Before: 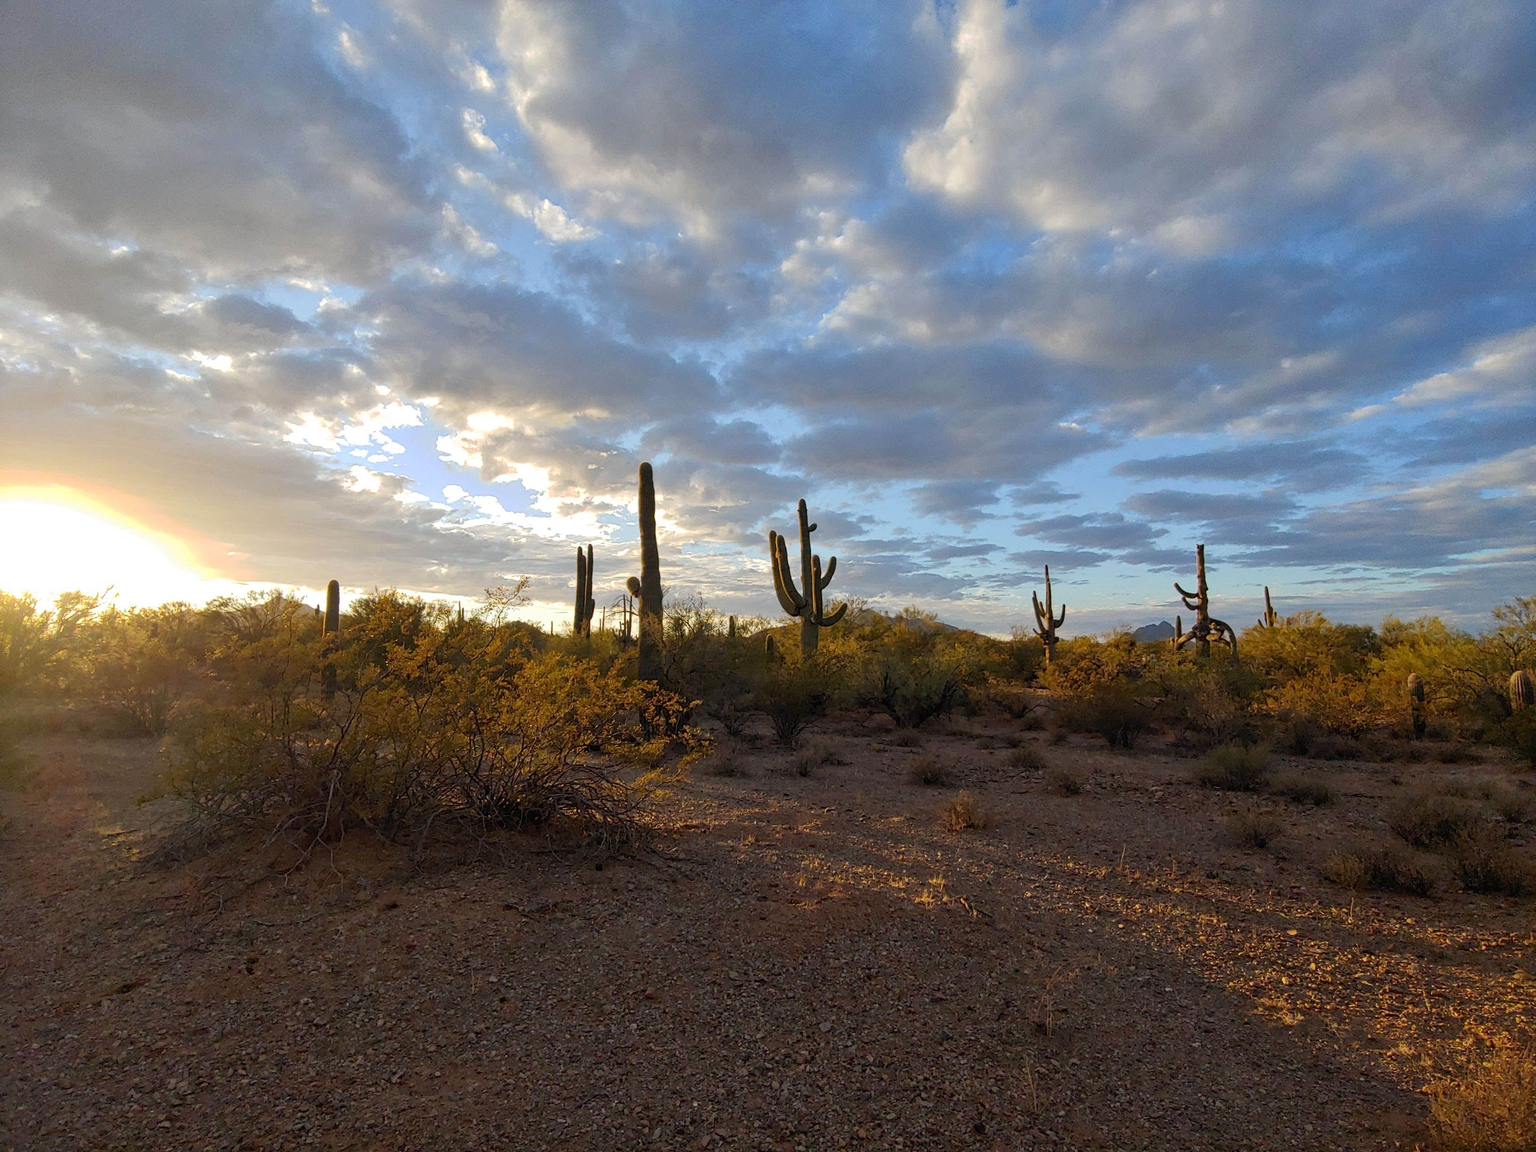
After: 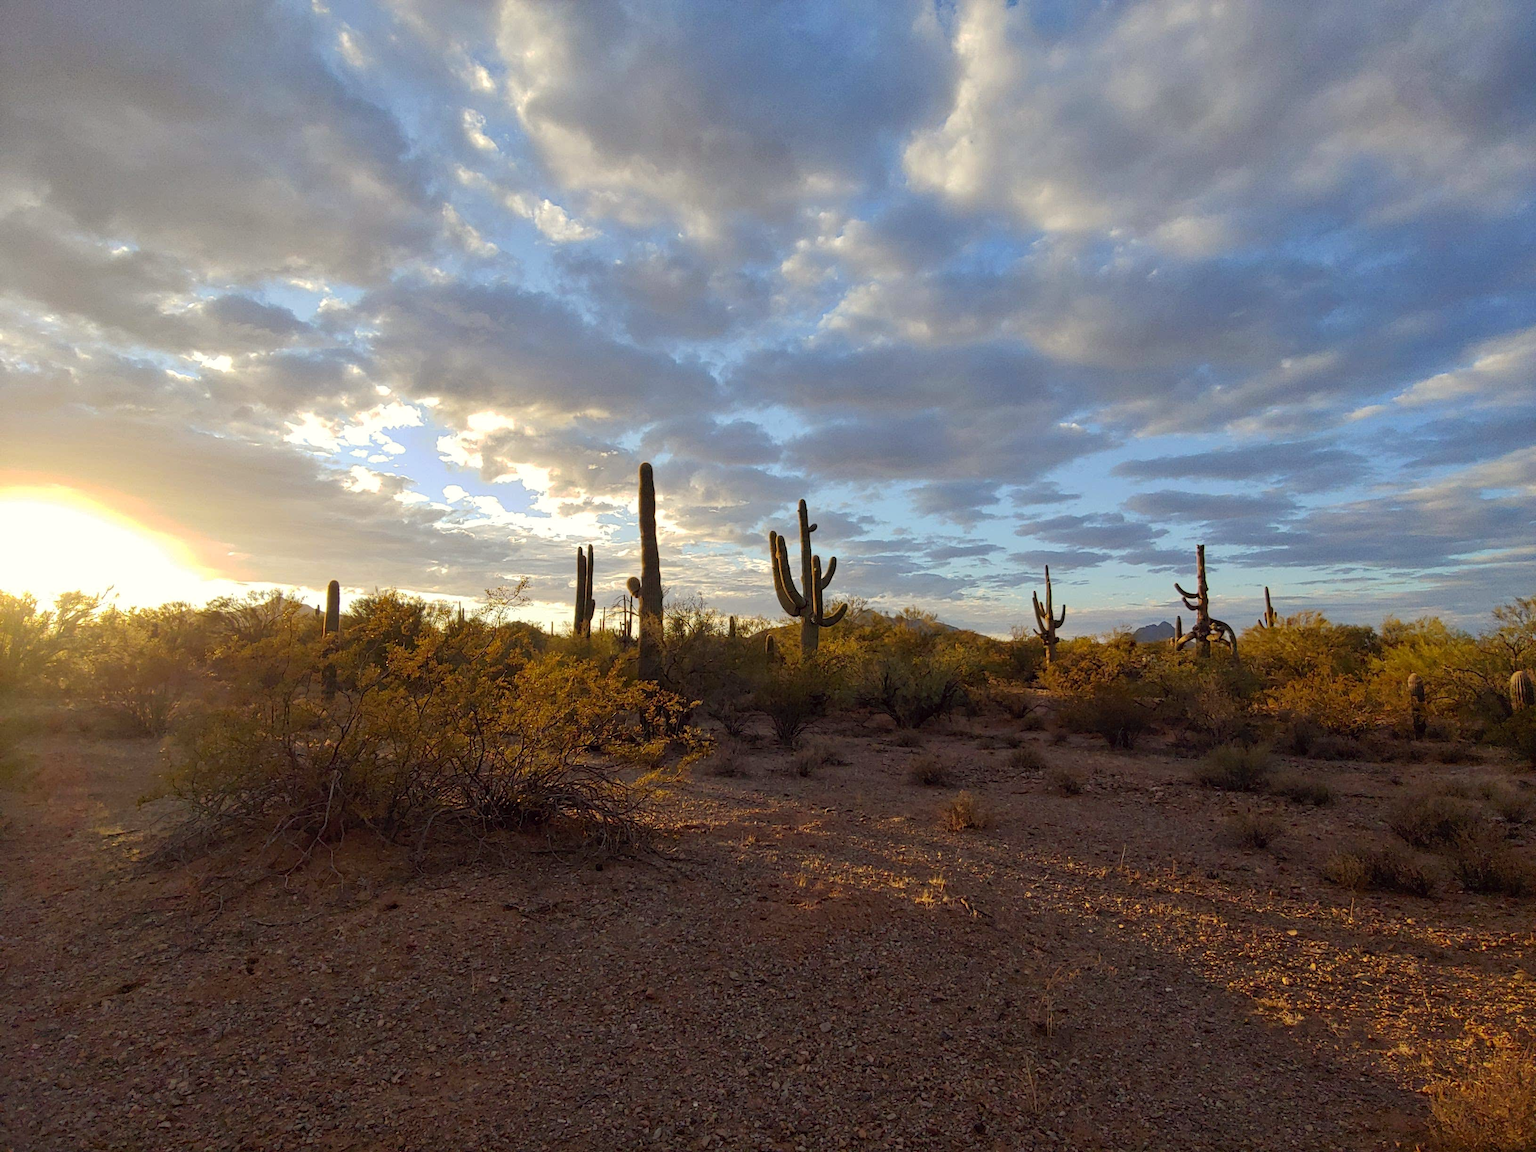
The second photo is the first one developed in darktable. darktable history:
color correction: highlights a* -1.02, highlights b* 4.65, shadows a* 3.61
tone equalizer: edges refinement/feathering 500, mask exposure compensation -1.57 EV, preserve details no
